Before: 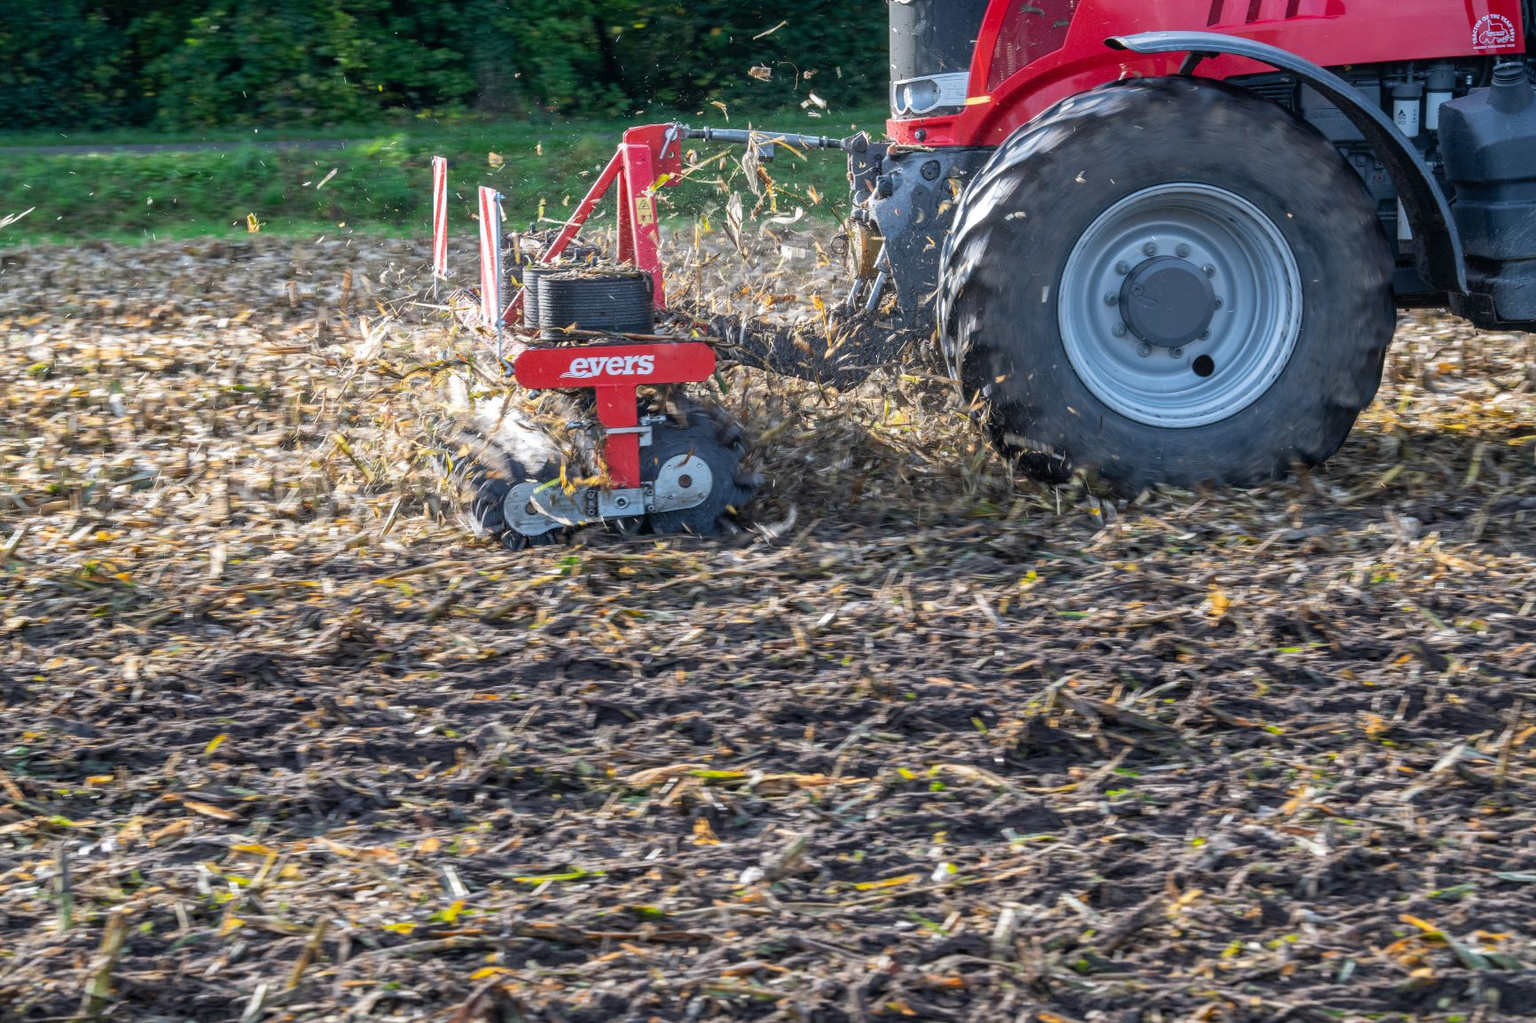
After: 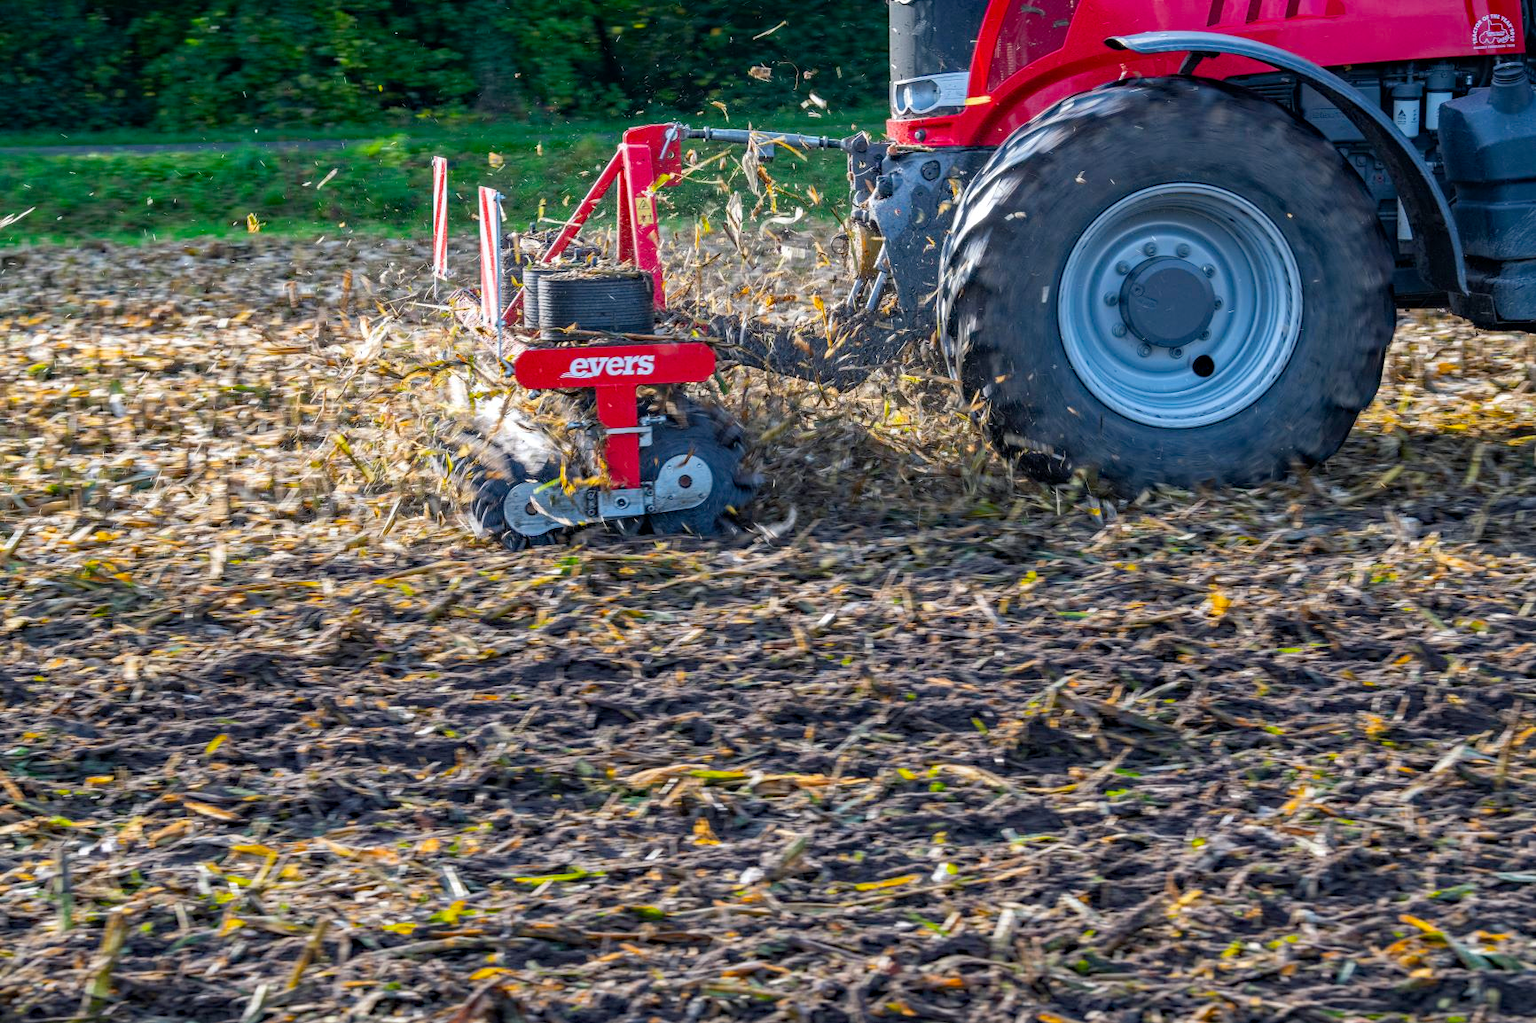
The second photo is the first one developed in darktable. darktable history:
haze removal: strength 0.296, distance 0.249, compatibility mode true, adaptive false
color balance rgb: shadows lift › chroma 2.061%, shadows lift › hue 247.81°, perceptual saturation grading › global saturation 25.238%
